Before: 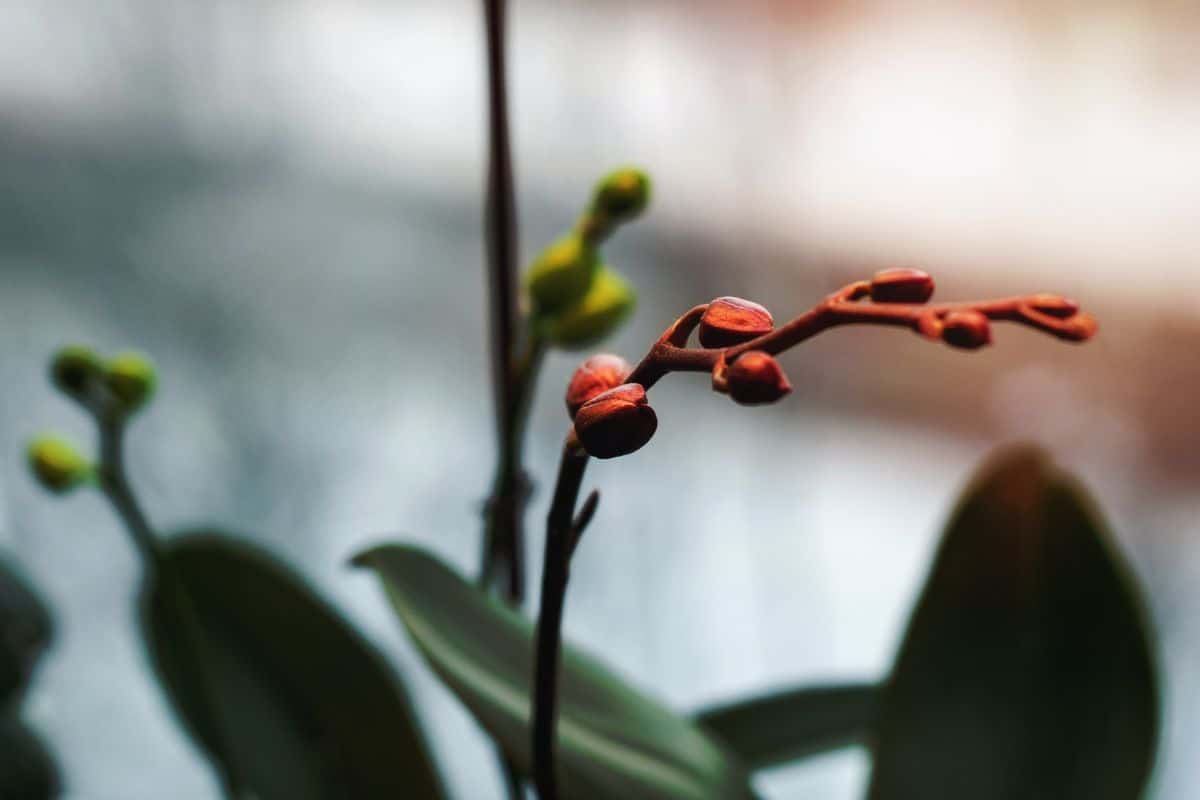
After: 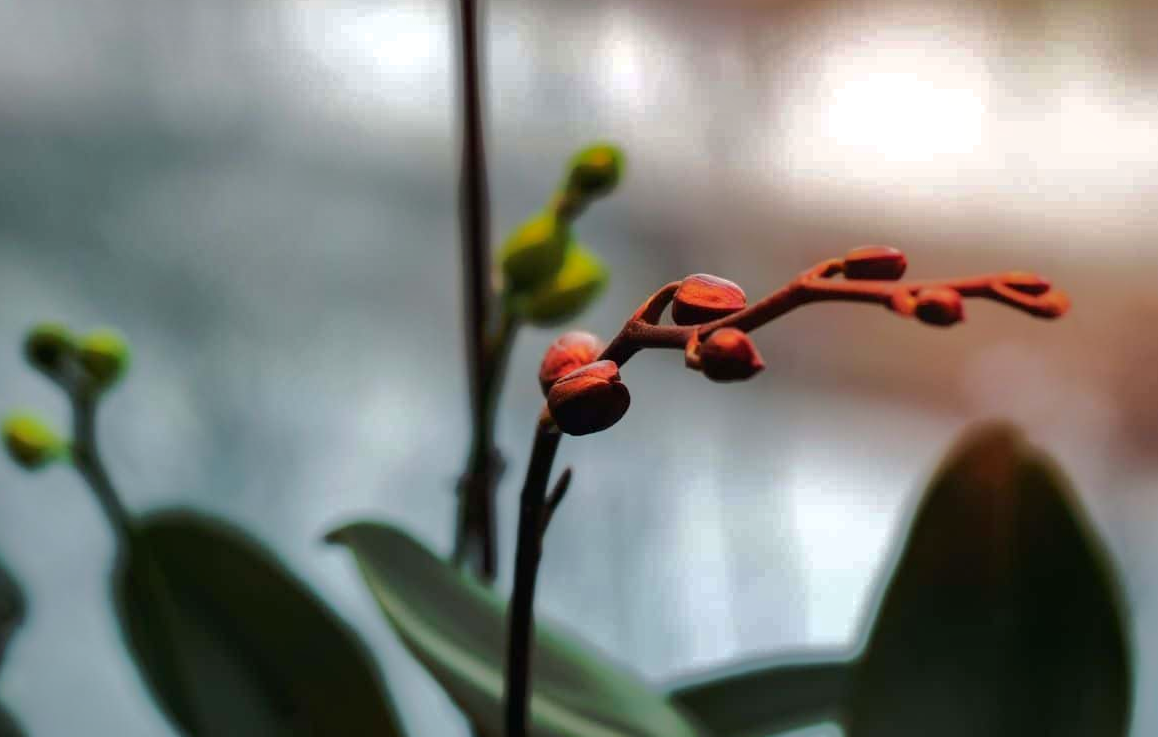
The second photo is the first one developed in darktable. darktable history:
crop: left 2.307%, top 2.899%, right 1.155%, bottom 4.933%
exposure: black level correction 0.001, exposure 0.142 EV, compensate highlight preservation false
shadows and highlights: shadows -18.05, highlights -73.68
